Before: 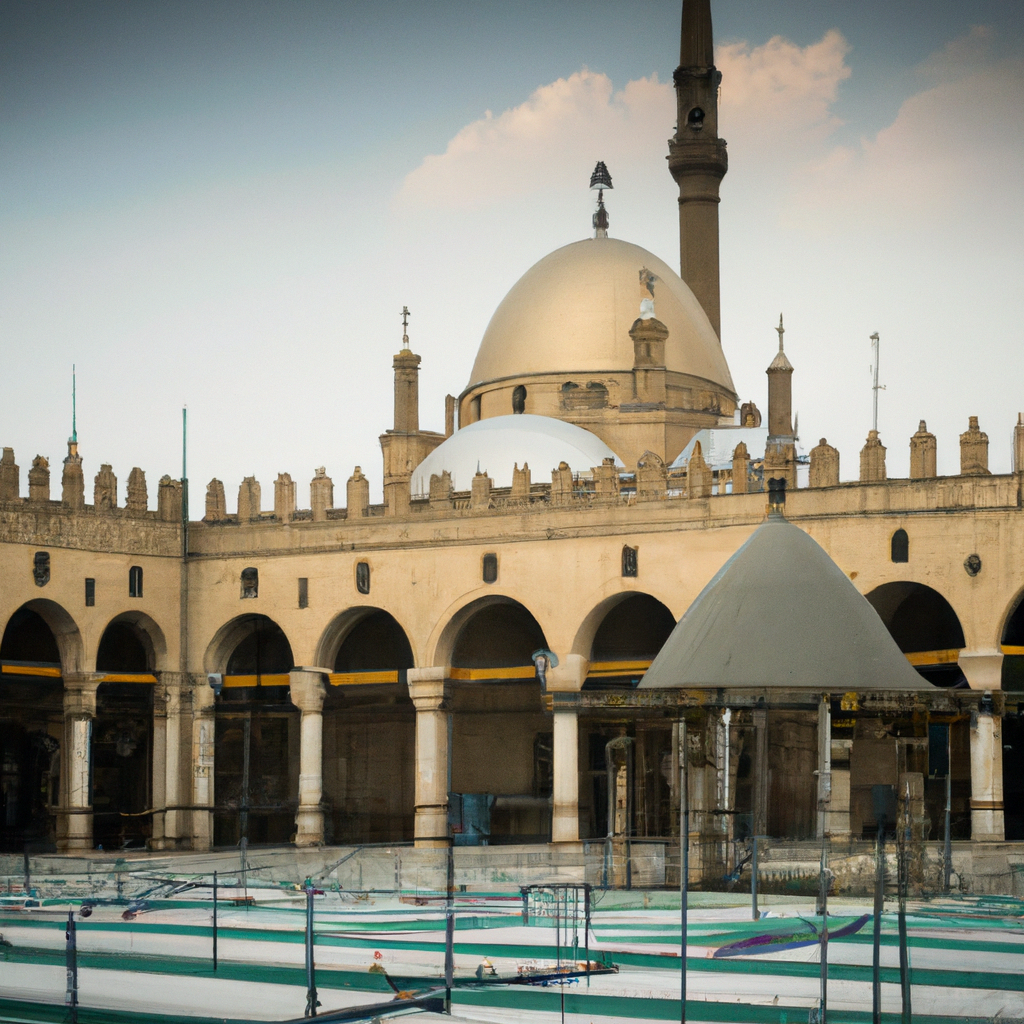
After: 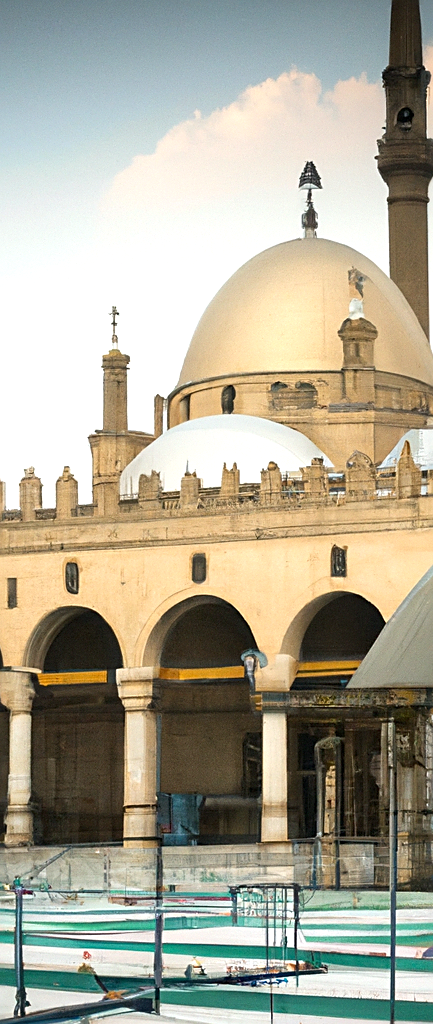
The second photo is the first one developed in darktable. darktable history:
exposure: black level correction 0.001, exposure 0.499 EV, compensate highlight preservation false
crop: left 28.419%, right 29.21%
sharpen: on, module defaults
